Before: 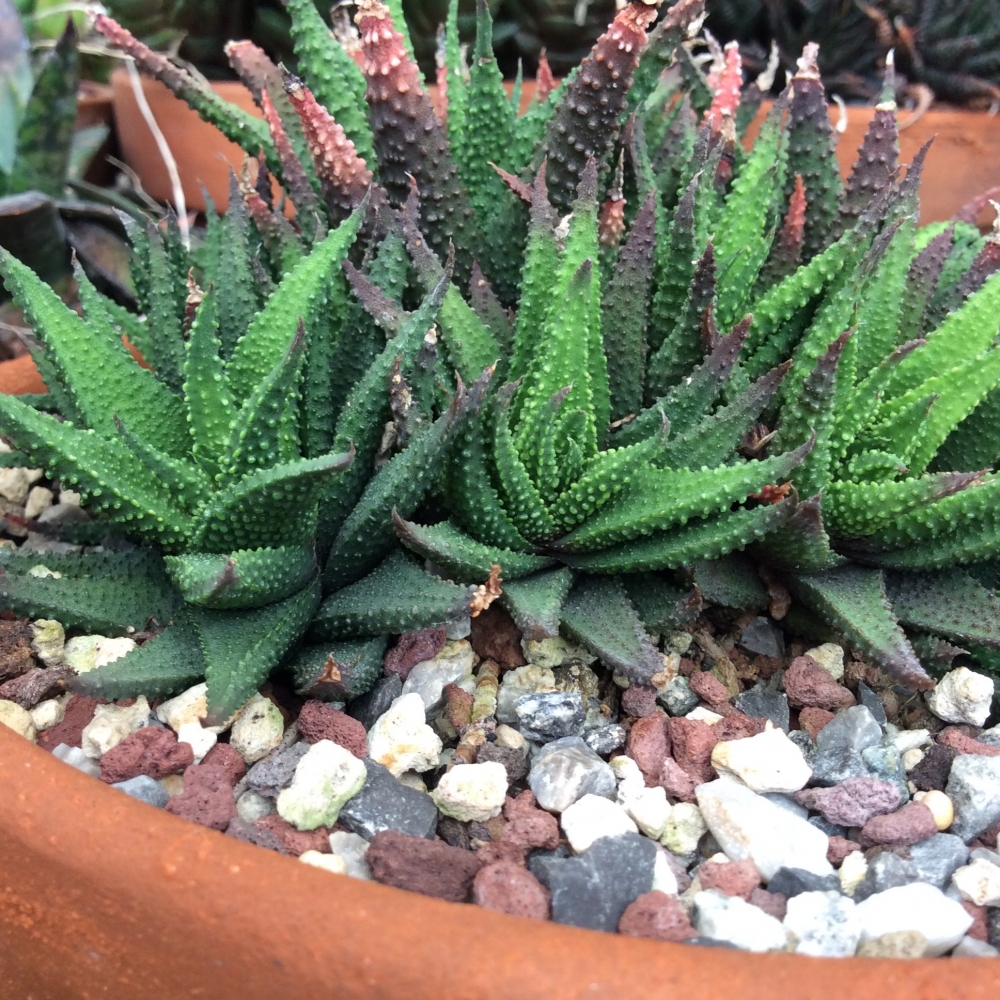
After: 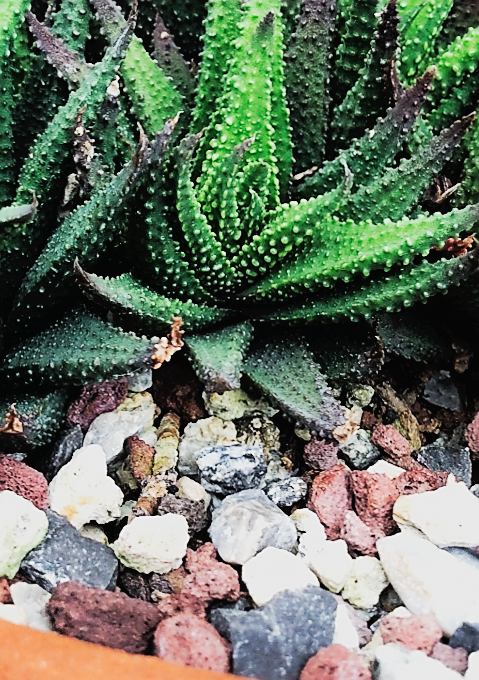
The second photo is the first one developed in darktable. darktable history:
rotate and perspective: rotation 0.192°, lens shift (horizontal) -0.015, crop left 0.005, crop right 0.996, crop top 0.006, crop bottom 0.99
filmic rgb: black relative exposure -5 EV, hardness 2.88, contrast 1.3, highlights saturation mix -30%
sharpen: radius 1.4, amount 1.25, threshold 0.7
tone curve: curves: ch0 [(0, 0) (0.003, 0.023) (0.011, 0.024) (0.025, 0.026) (0.044, 0.035) (0.069, 0.05) (0.1, 0.071) (0.136, 0.098) (0.177, 0.135) (0.224, 0.172) (0.277, 0.227) (0.335, 0.296) (0.399, 0.372) (0.468, 0.462) (0.543, 0.58) (0.623, 0.697) (0.709, 0.789) (0.801, 0.86) (0.898, 0.918) (1, 1)], preserve colors none
crop: left 31.379%, top 24.658%, right 20.326%, bottom 6.628%
